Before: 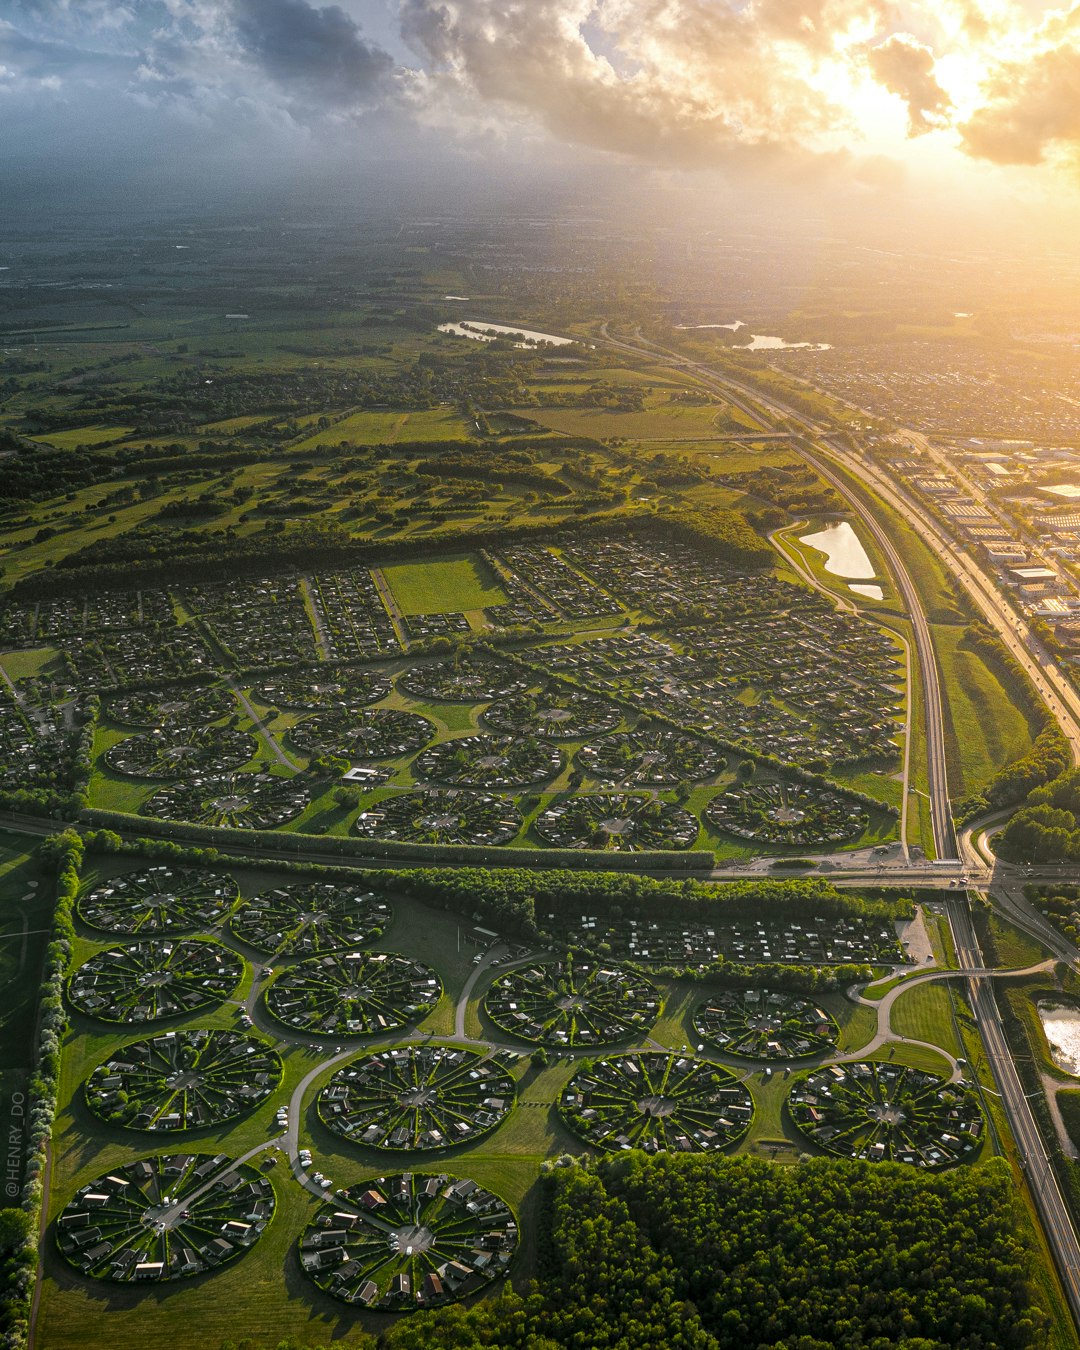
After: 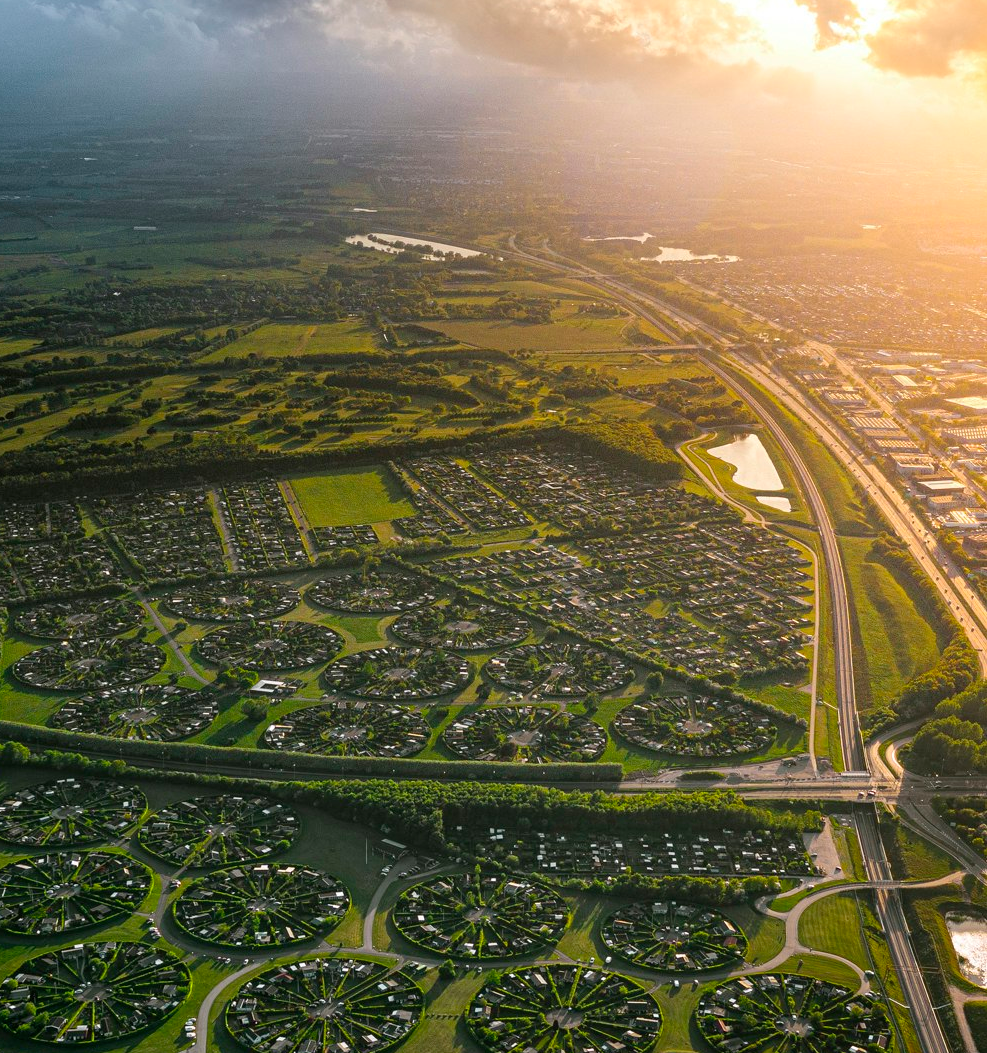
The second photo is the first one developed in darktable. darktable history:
crop: left 8.558%, top 6.567%, bottom 15.371%
